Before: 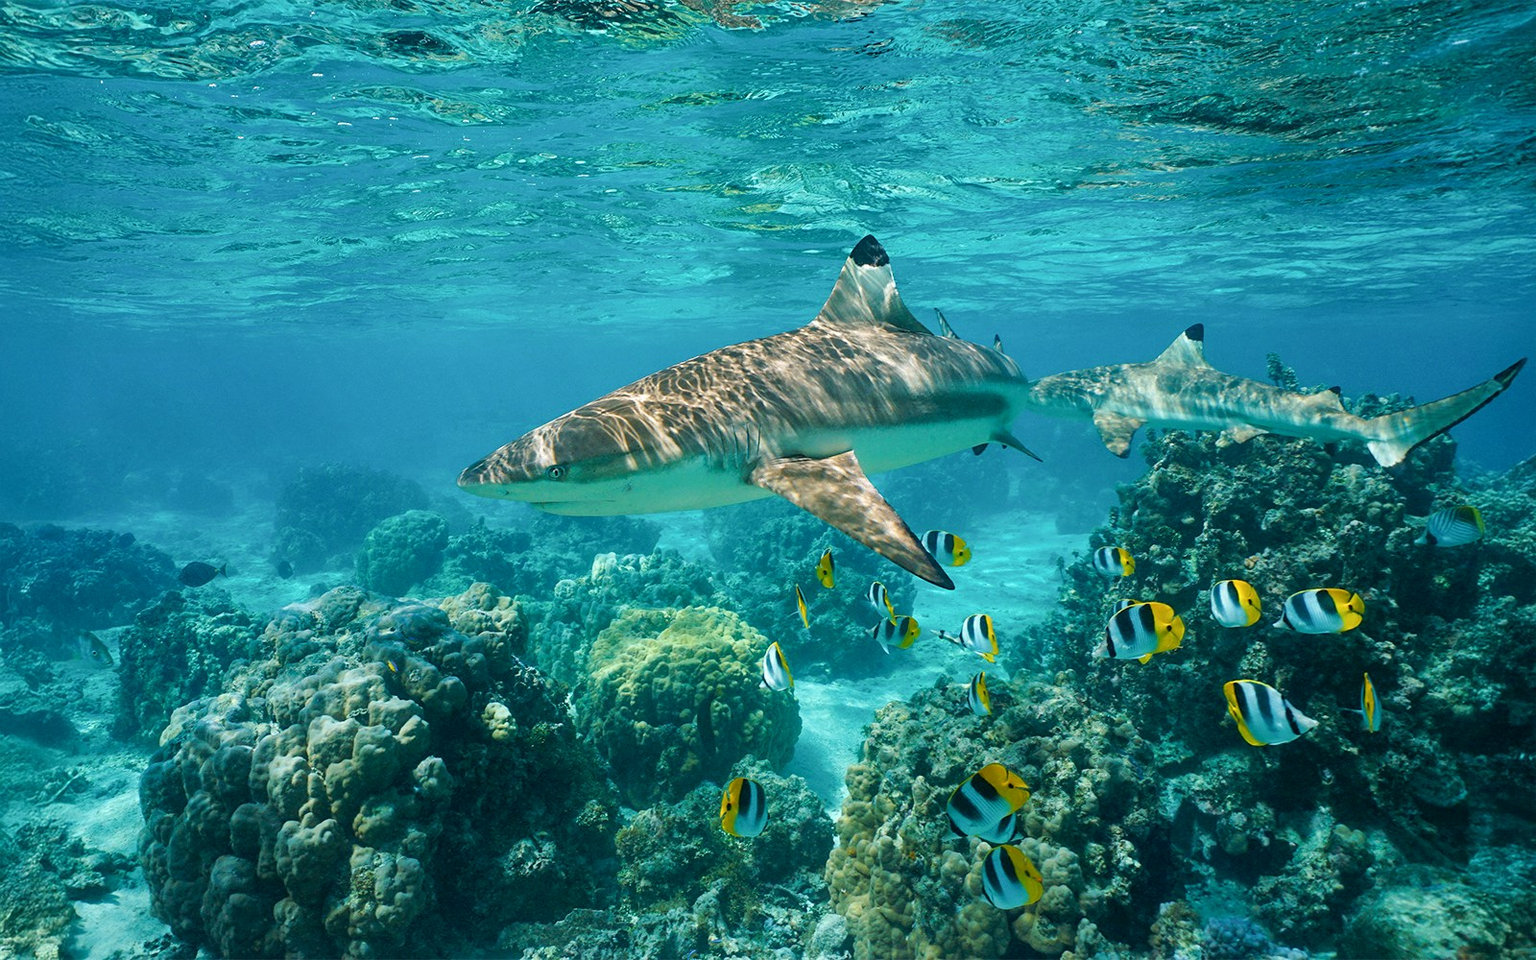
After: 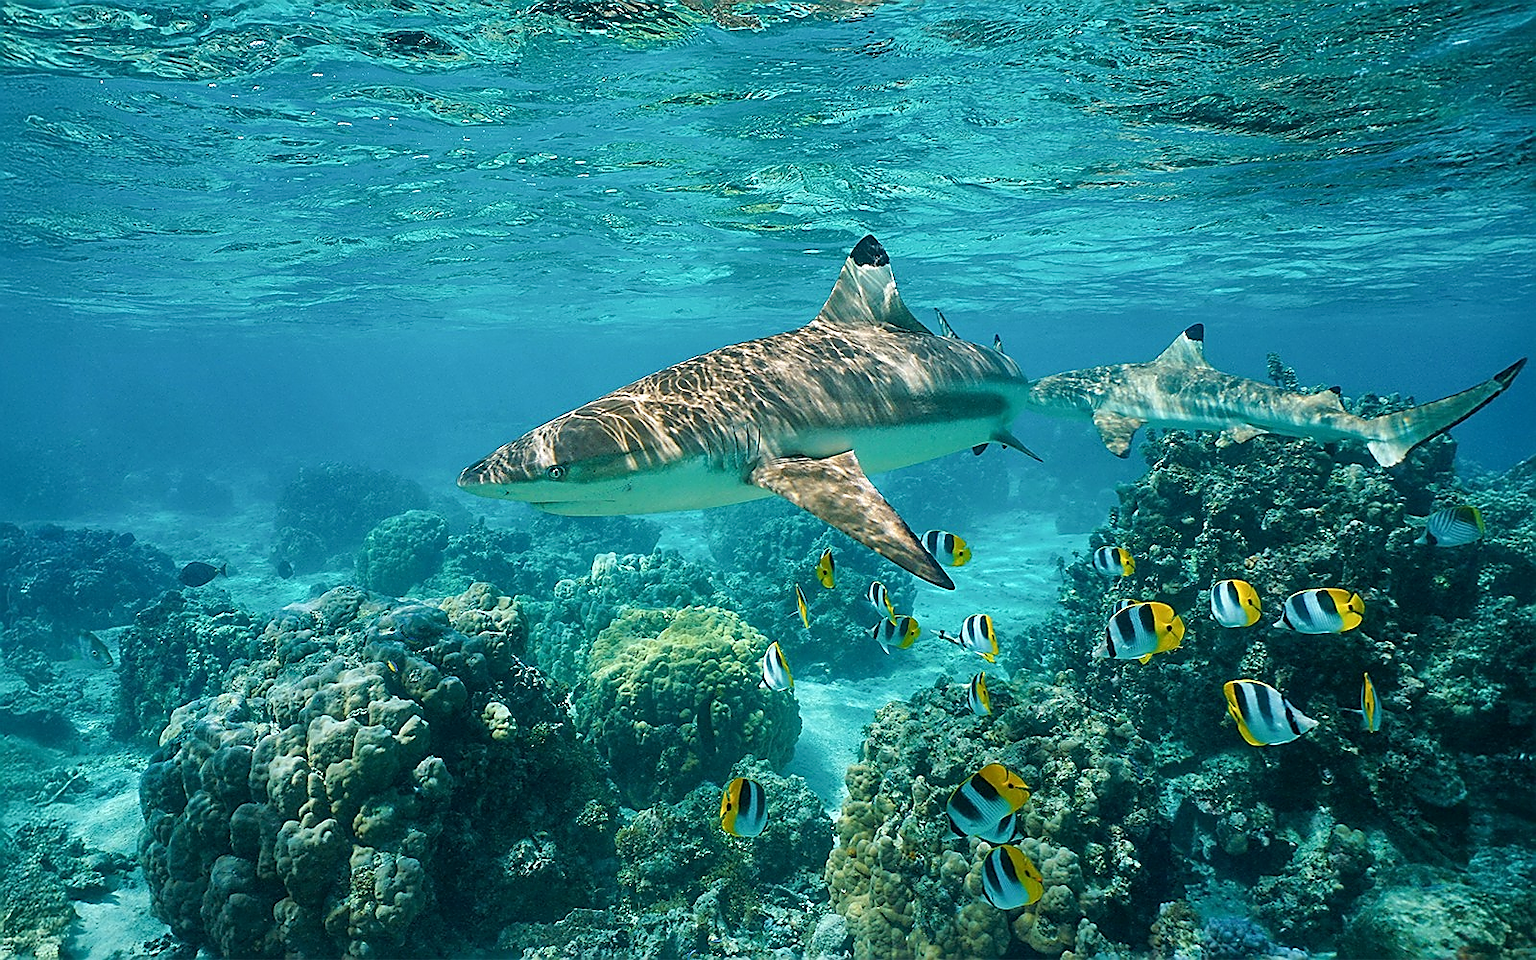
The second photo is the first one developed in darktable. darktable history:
sharpen: radius 1.356, amount 1.261, threshold 0.654
